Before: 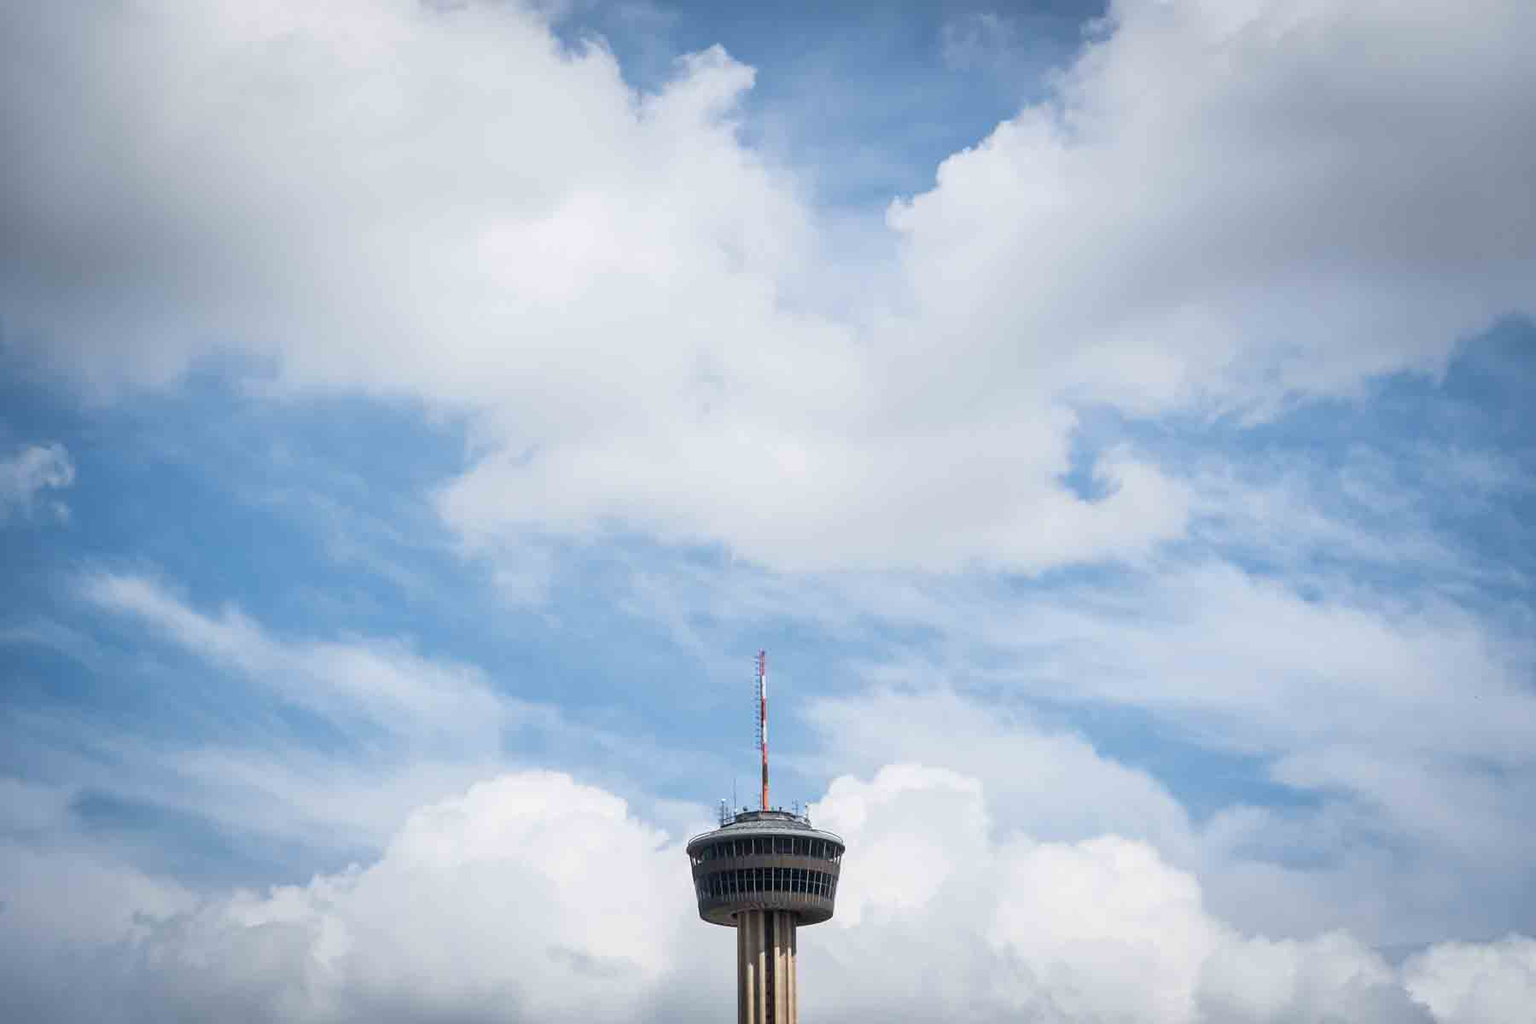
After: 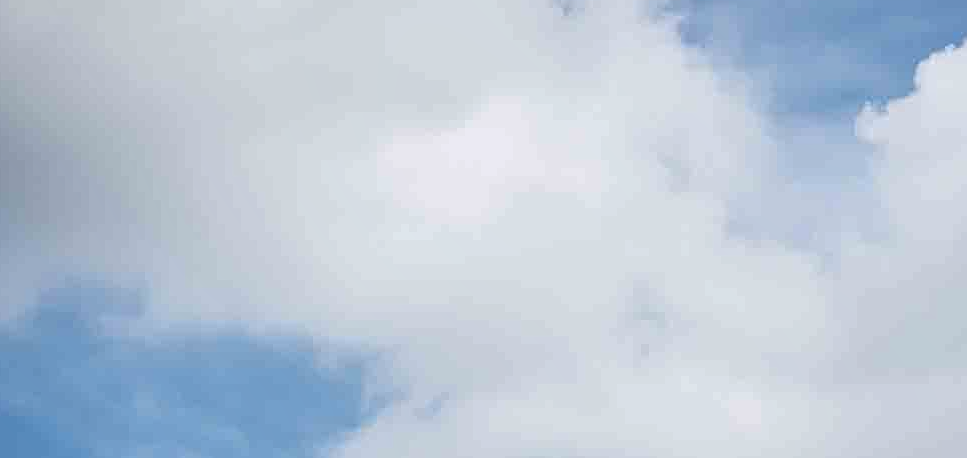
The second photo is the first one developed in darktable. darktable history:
crop: left 10.172%, top 10.673%, right 36.066%, bottom 51.097%
shadows and highlights: radius 126.83, shadows 30.3, highlights -30.98, low approximation 0.01, soften with gaussian
sharpen: on, module defaults
tone equalizer: on, module defaults
